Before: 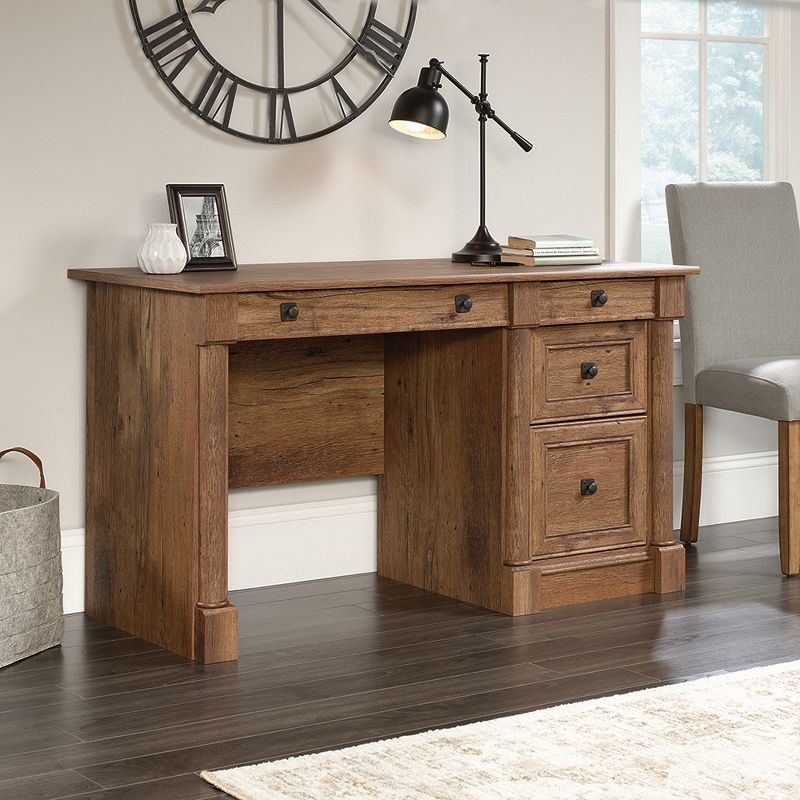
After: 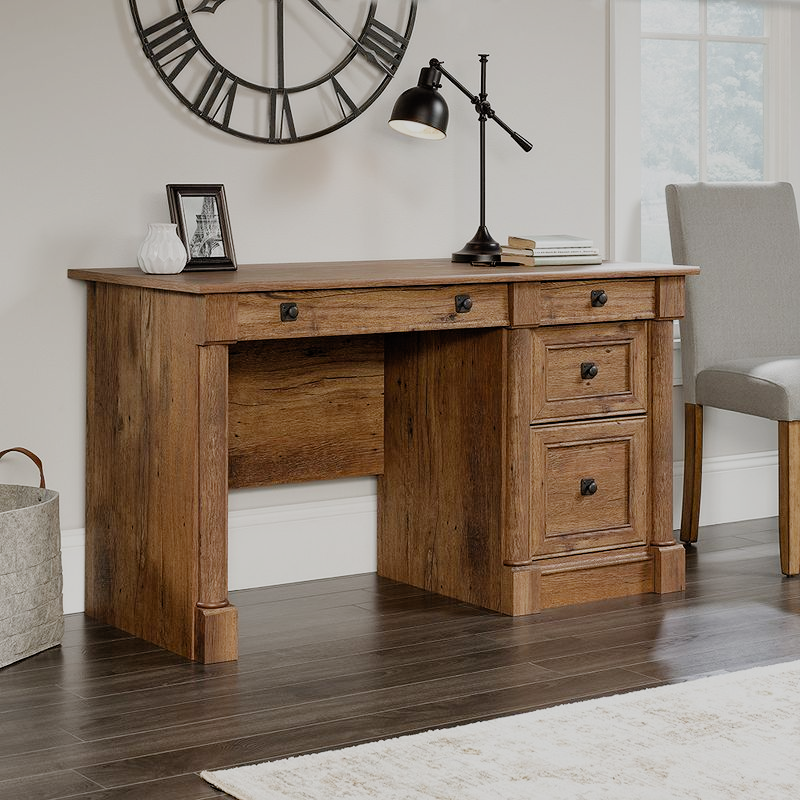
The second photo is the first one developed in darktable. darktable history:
filmic rgb: black relative exposure -7.43 EV, white relative exposure 4.82 EV, threshold 5.95 EV, hardness 3.4, preserve chrominance no, color science v4 (2020), enable highlight reconstruction true
